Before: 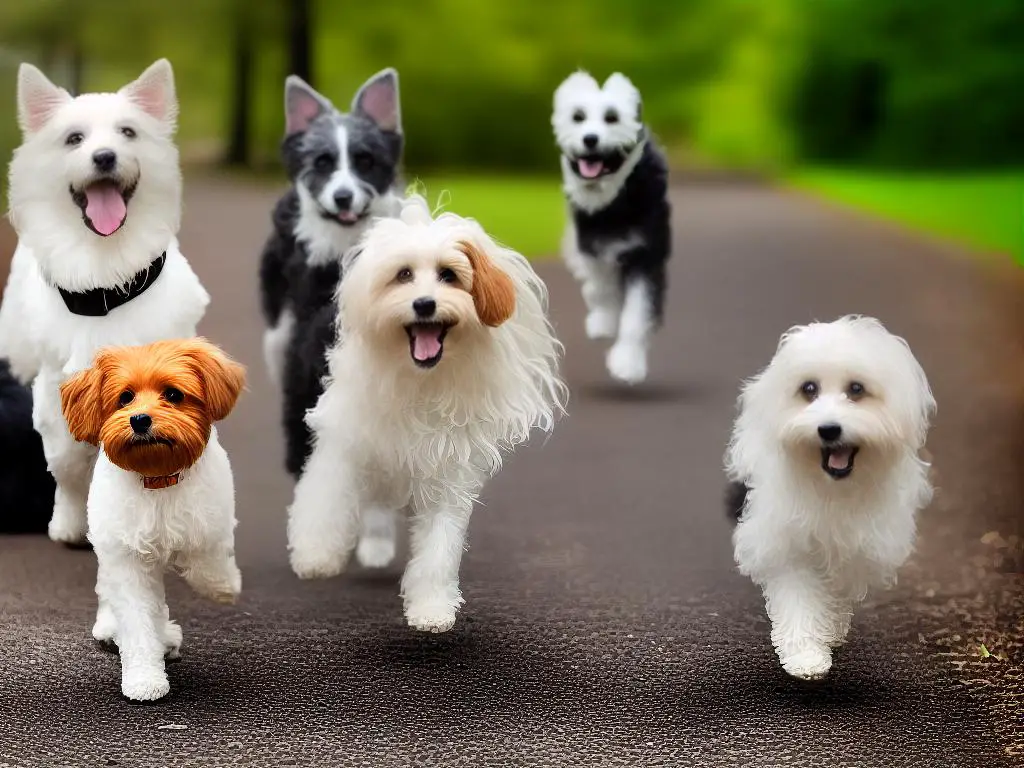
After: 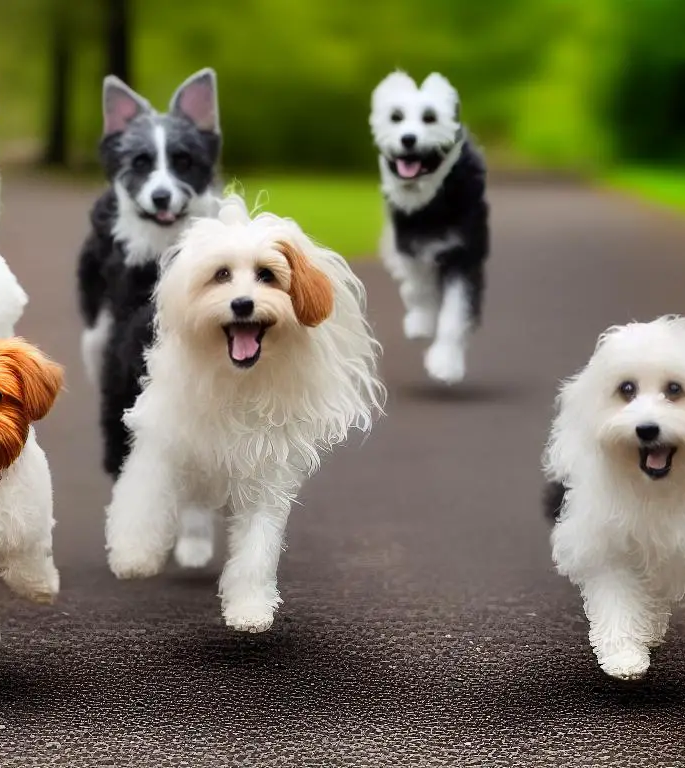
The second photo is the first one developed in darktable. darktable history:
crop and rotate: left 17.775%, right 15.29%
